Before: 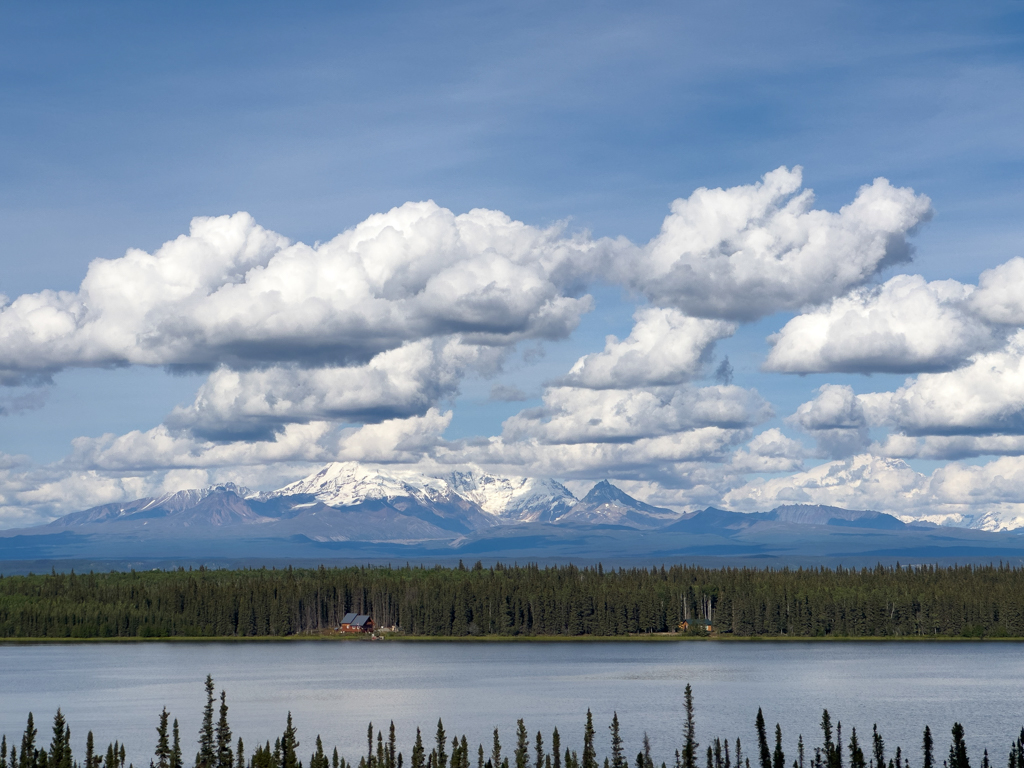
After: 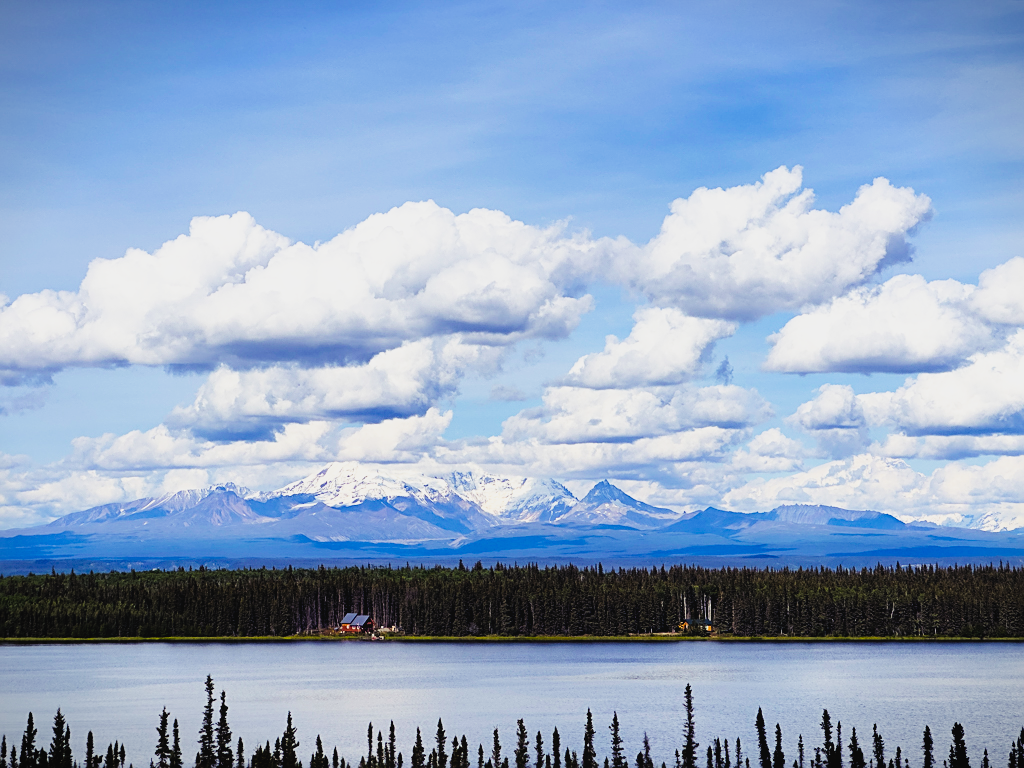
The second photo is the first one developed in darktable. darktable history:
tone curve: curves: ch0 [(0, 0.029) (0.087, 0.084) (0.227, 0.239) (0.46, 0.576) (0.657, 0.796) (0.861, 0.932) (0.997, 0.951)]; ch1 [(0, 0) (0.353, 0.344) (0.45, 0.46) (0.502, 0.494) (0.534, 0.523) (0.573, 0.576) (0.602, 0.631) (0.647, 0.669) (1, 1)]; ch2 [(0, 0) (0.333, 0.346) (0.385, 0.395) (0.44, 0.466) (0.5, 0.493) (0.521, 0.56) (0.553, 0.579) (0.573, 0.599) (0.667, 0.777) (1, 1)], preserve colors none
filmic rgb: black relative exposure -11.82 EV, white relative exposure 5.42 EV, threshold 2.99 EV, hardness 4.48, latitude 50.14%, contrast 1.14, enable highlight reconstruction true
color balance rgb: shadows lift › luminance -21.588%, shadows lift › chroma 8.795%, shadows lift › hue 283.58°, linear chroma grading › shadows -8.297%, linear chroma grading › global chroma 9.963%, perceptual saturation grading › global saturation 31.107%, perceptual brilliance grading › global brilliance 2.077%, perceptual brilliance grading › highlights -3.778%, global vibrance 20%
sharpen: on, module defaults
vignetting: fall-off start 99.63%, fall-off radius 65.33%, automatic ratio true
